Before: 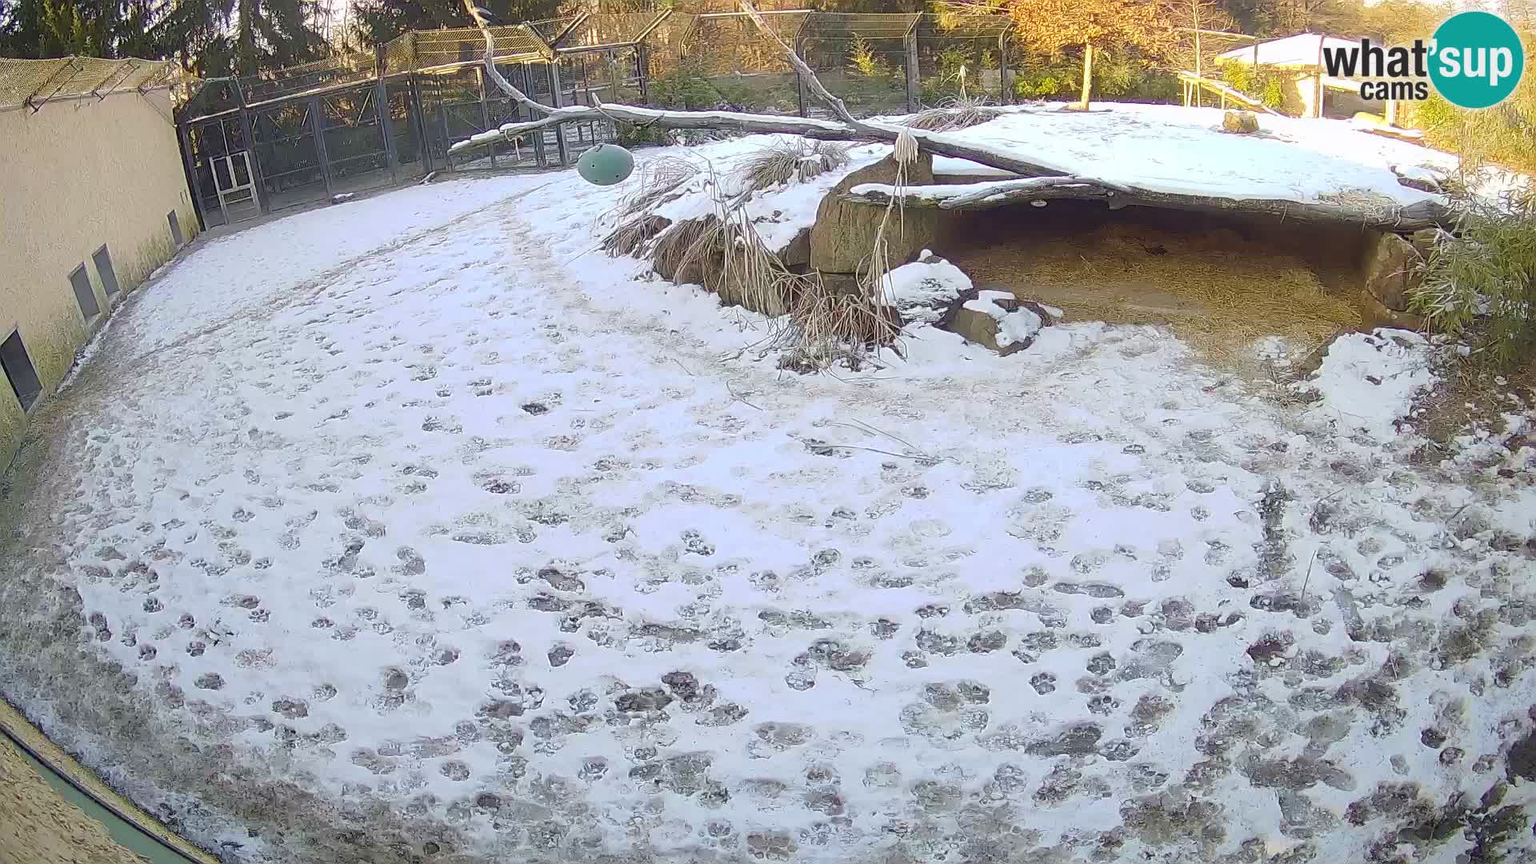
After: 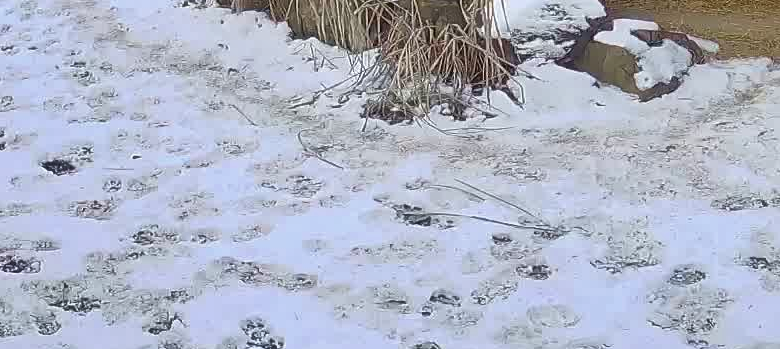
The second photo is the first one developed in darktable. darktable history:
crop: left 31.786%, top 31.941%, right 27.54%, bottom 35.674%
shadows and highlights: white point adjustment 0.025, soften with gaussian
